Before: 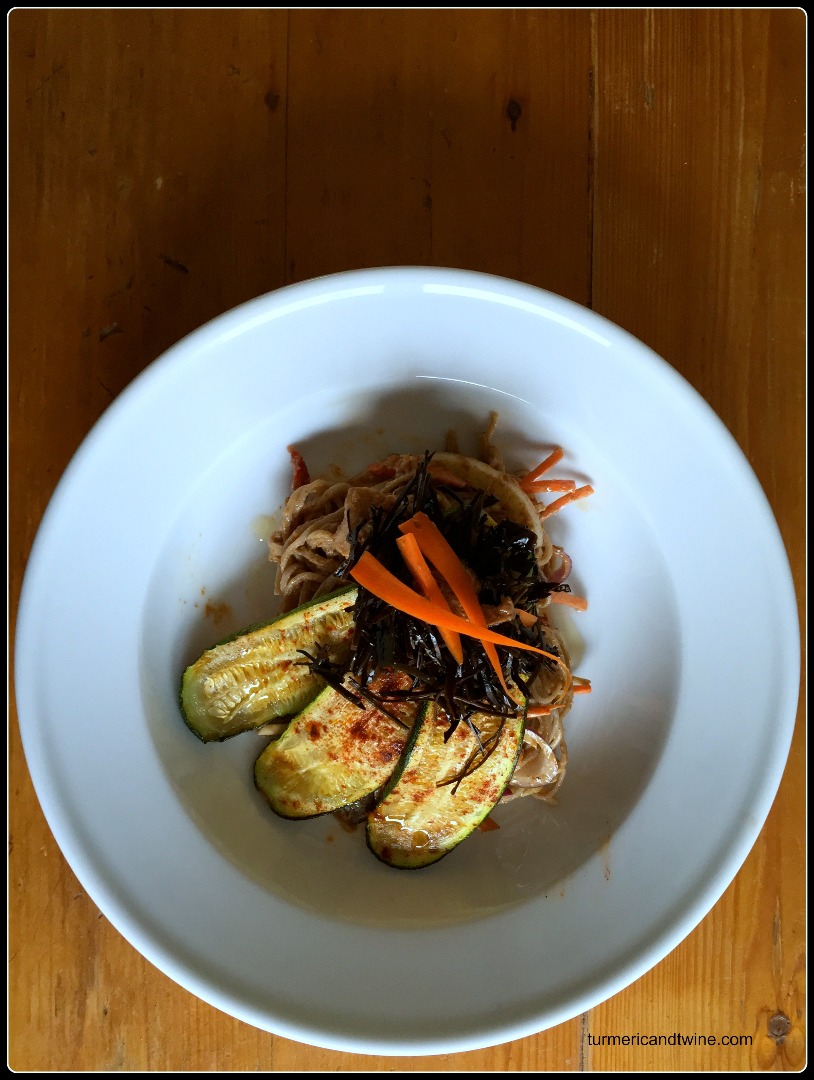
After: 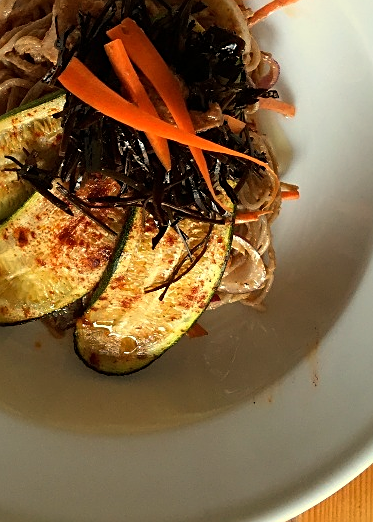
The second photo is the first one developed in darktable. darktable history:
crop: left 35.976%, top 45.819%, right 18.162%, bottom 5.807%
sharpen: on, module defaults
white balance: red 1.123, blue 0.83
